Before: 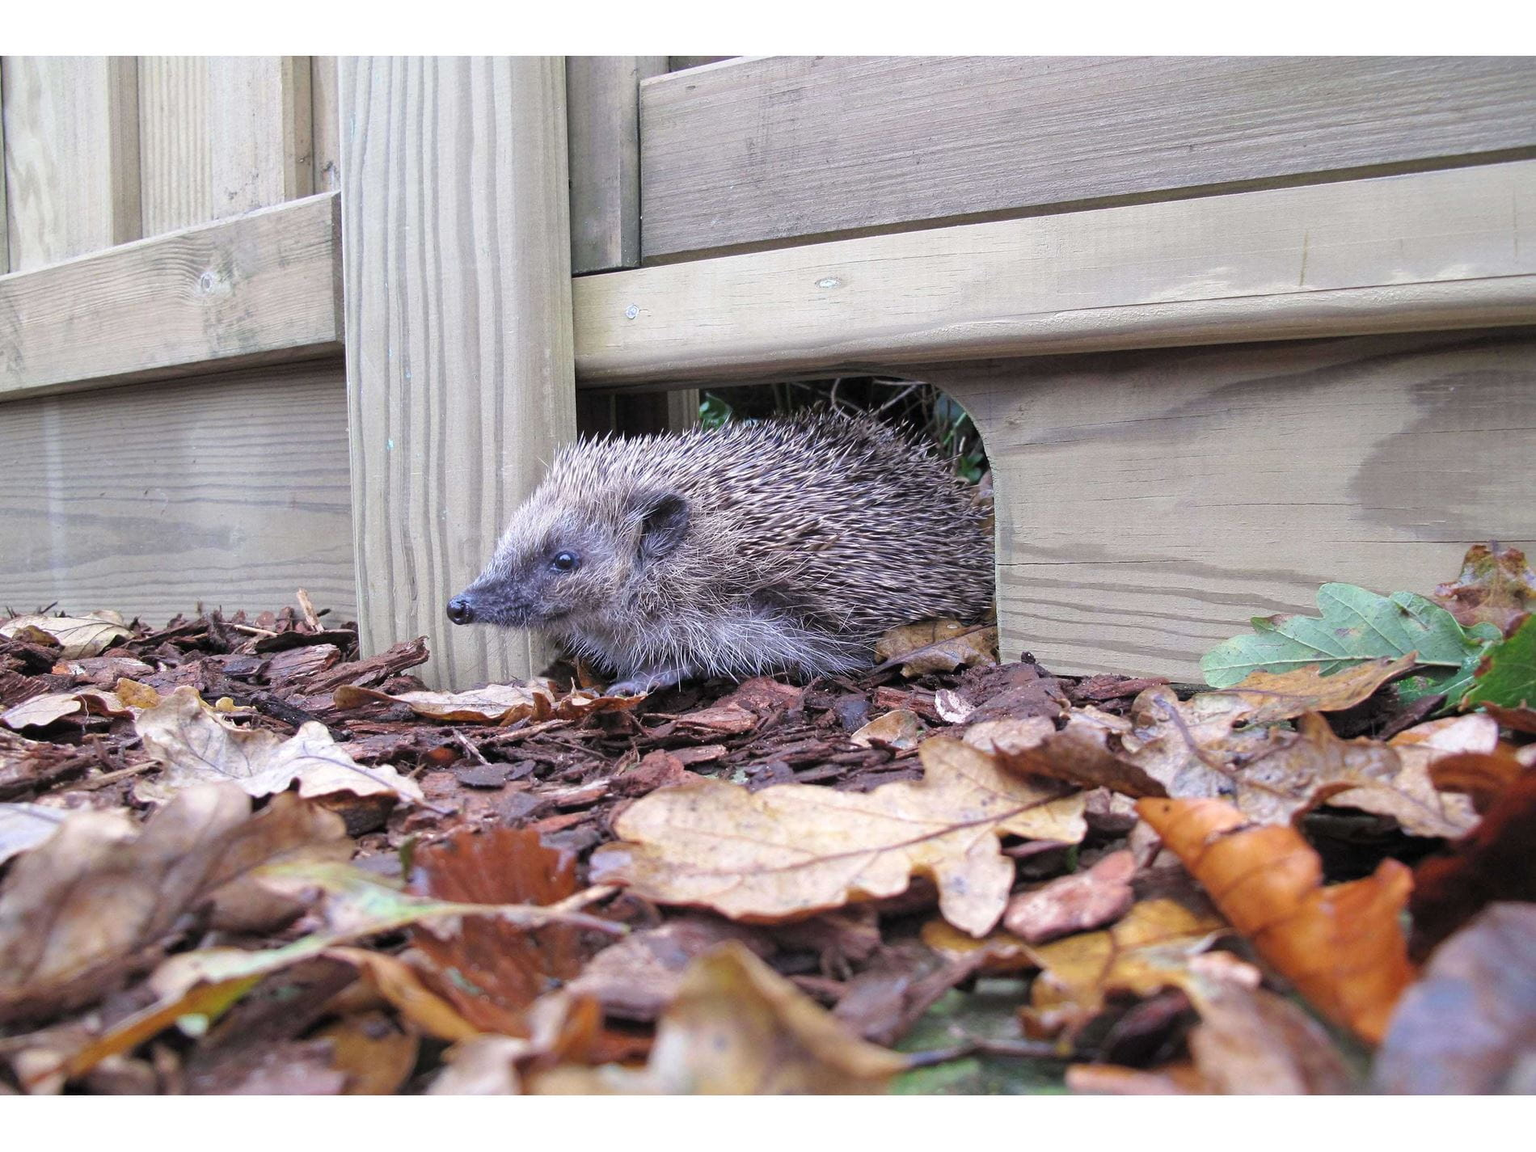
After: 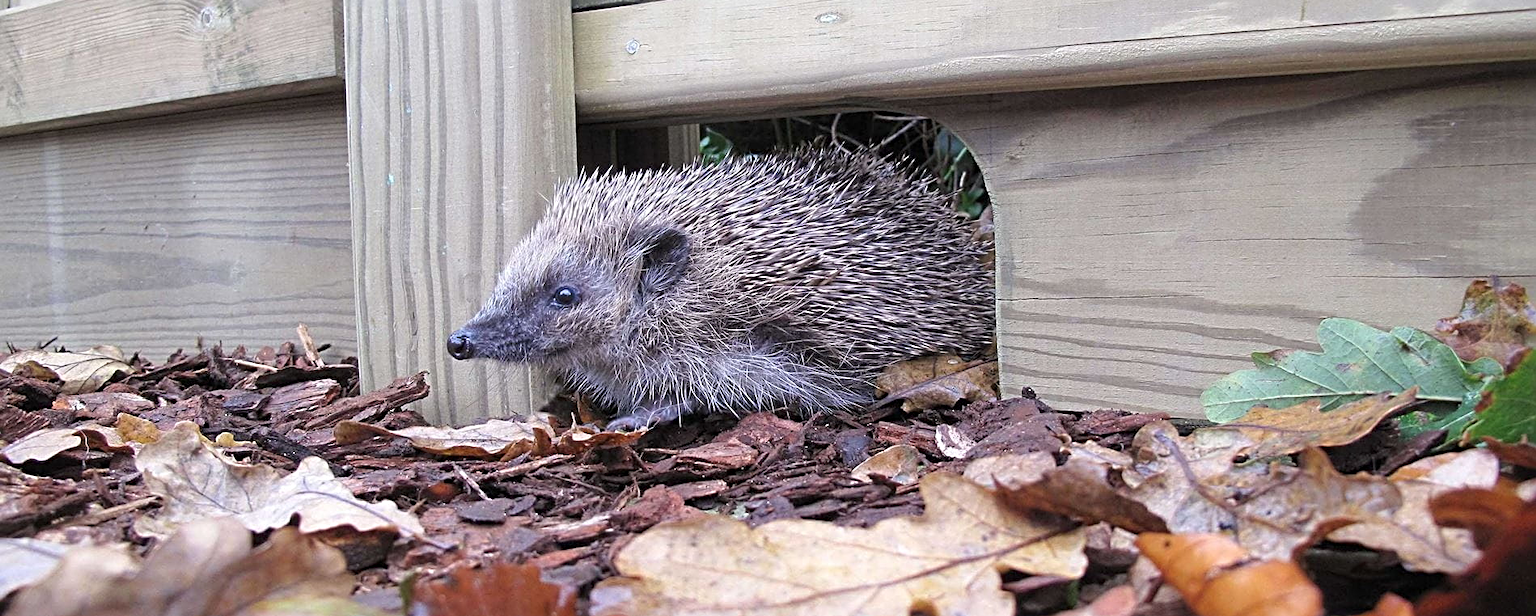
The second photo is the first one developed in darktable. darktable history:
sharpen: radius 3.119
crop and rotate: top 23.043%, bottom 23.437%
